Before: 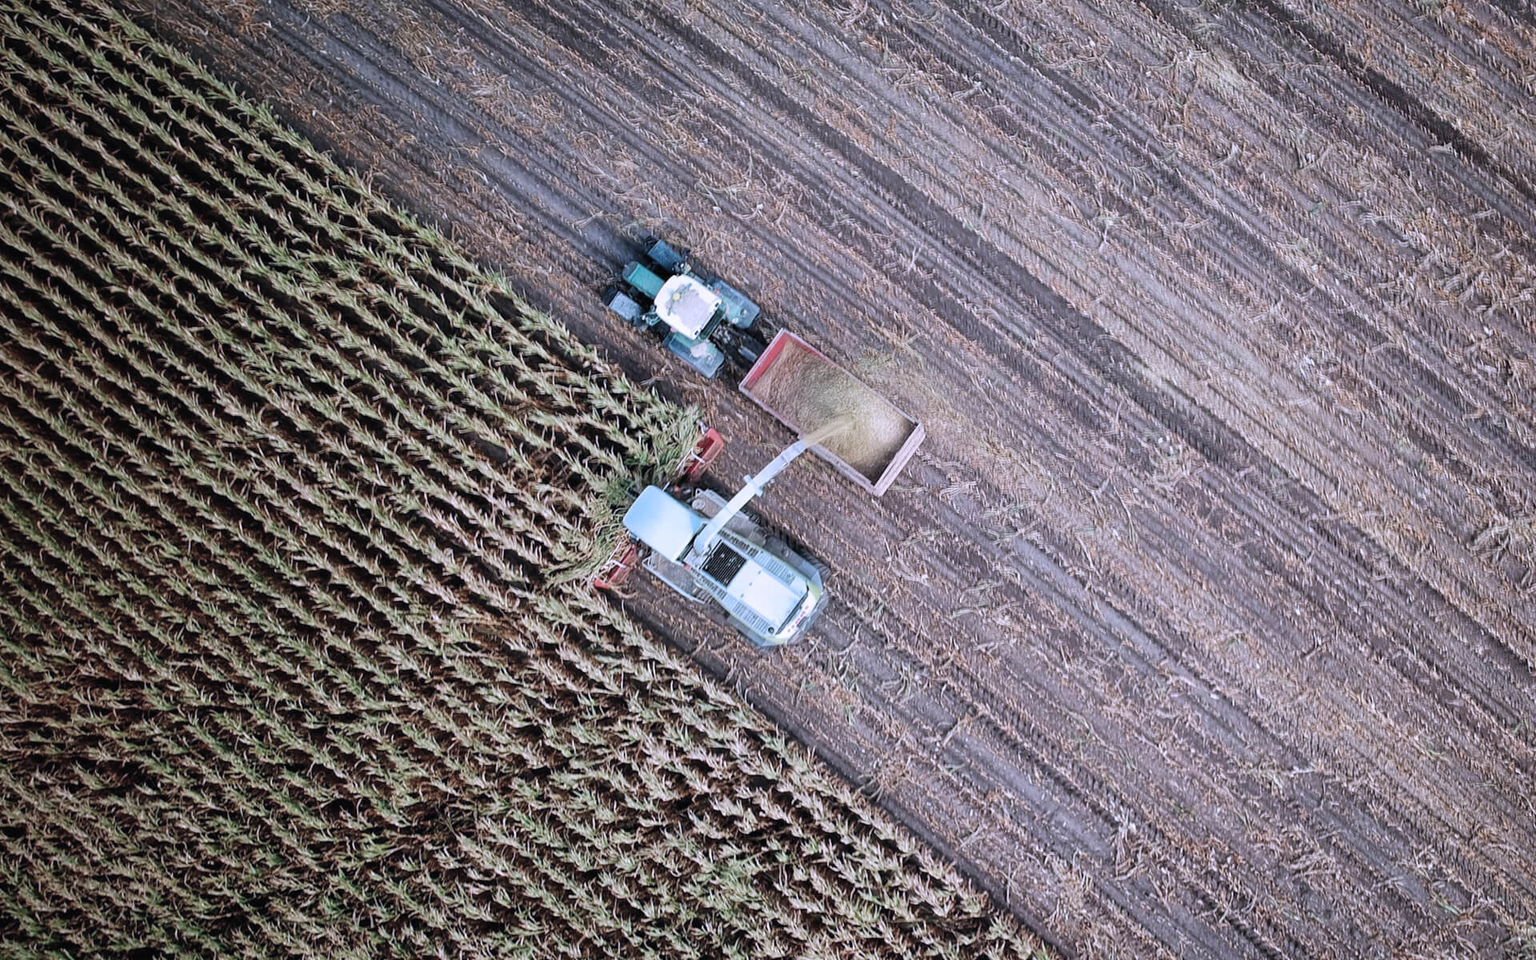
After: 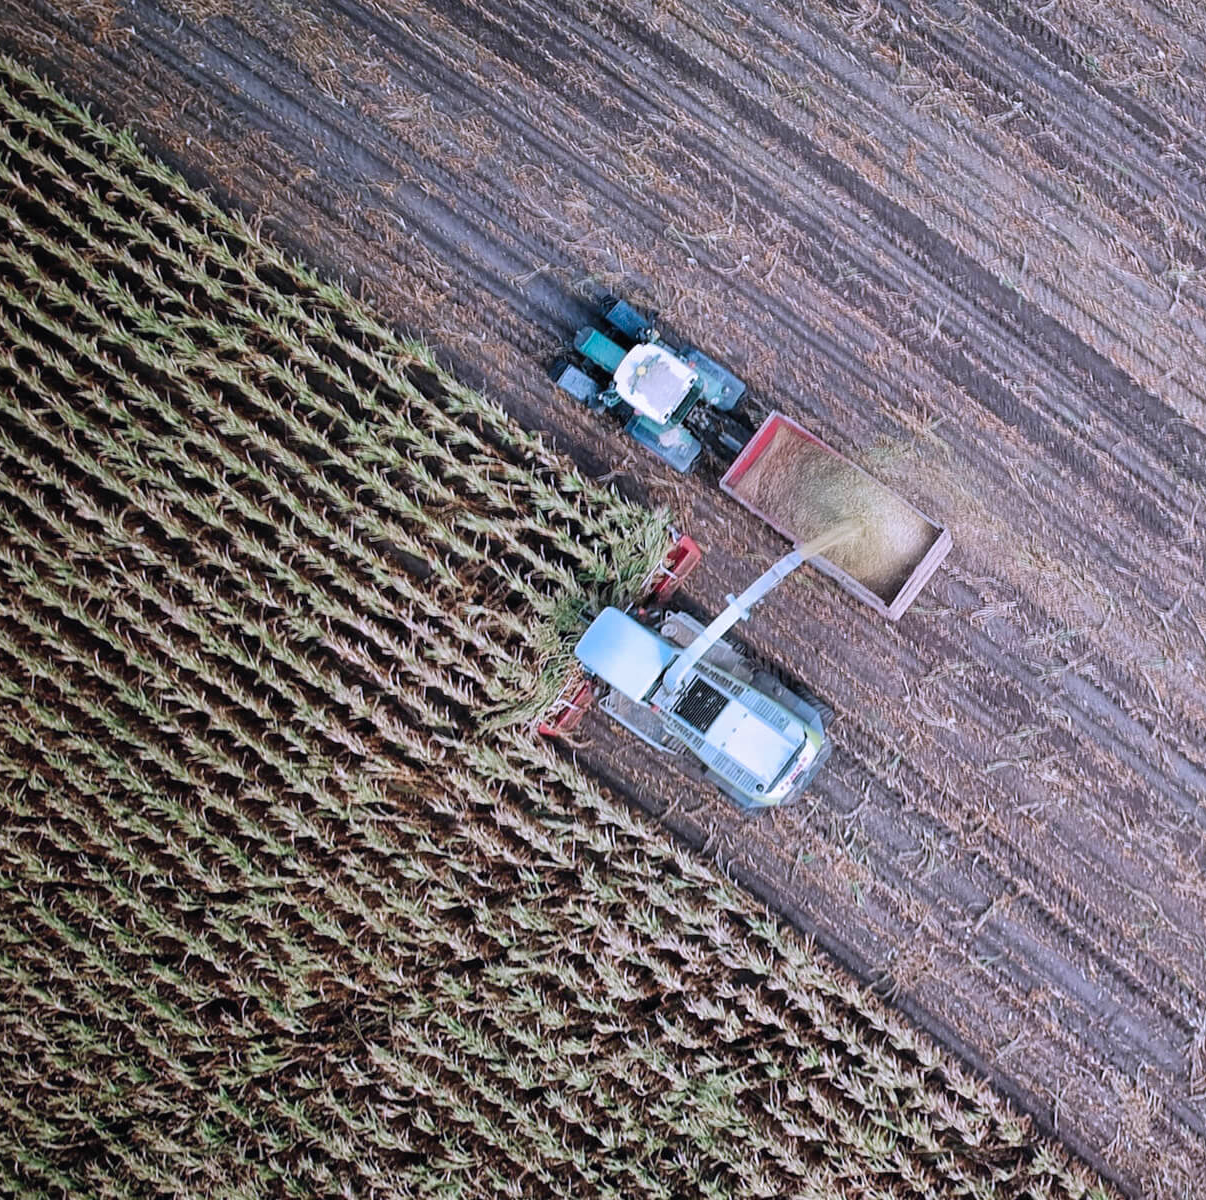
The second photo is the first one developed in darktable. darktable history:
crop: left 10.644%, right 26.528%
color zones: curves: ch0 [(0, 0.613) (0.01, 0.613) (0.245, 0.448) (0.498, 0.529) (0.642, 0.665) (0.879, 0.777) (0.99, 0.613)]; ch1 [(0, 0) (0.143, 0) (0.286, 0) (0.429, 0) (0.571, 0) (0.714, 0) (0.857, 0)], mix -121.96%
